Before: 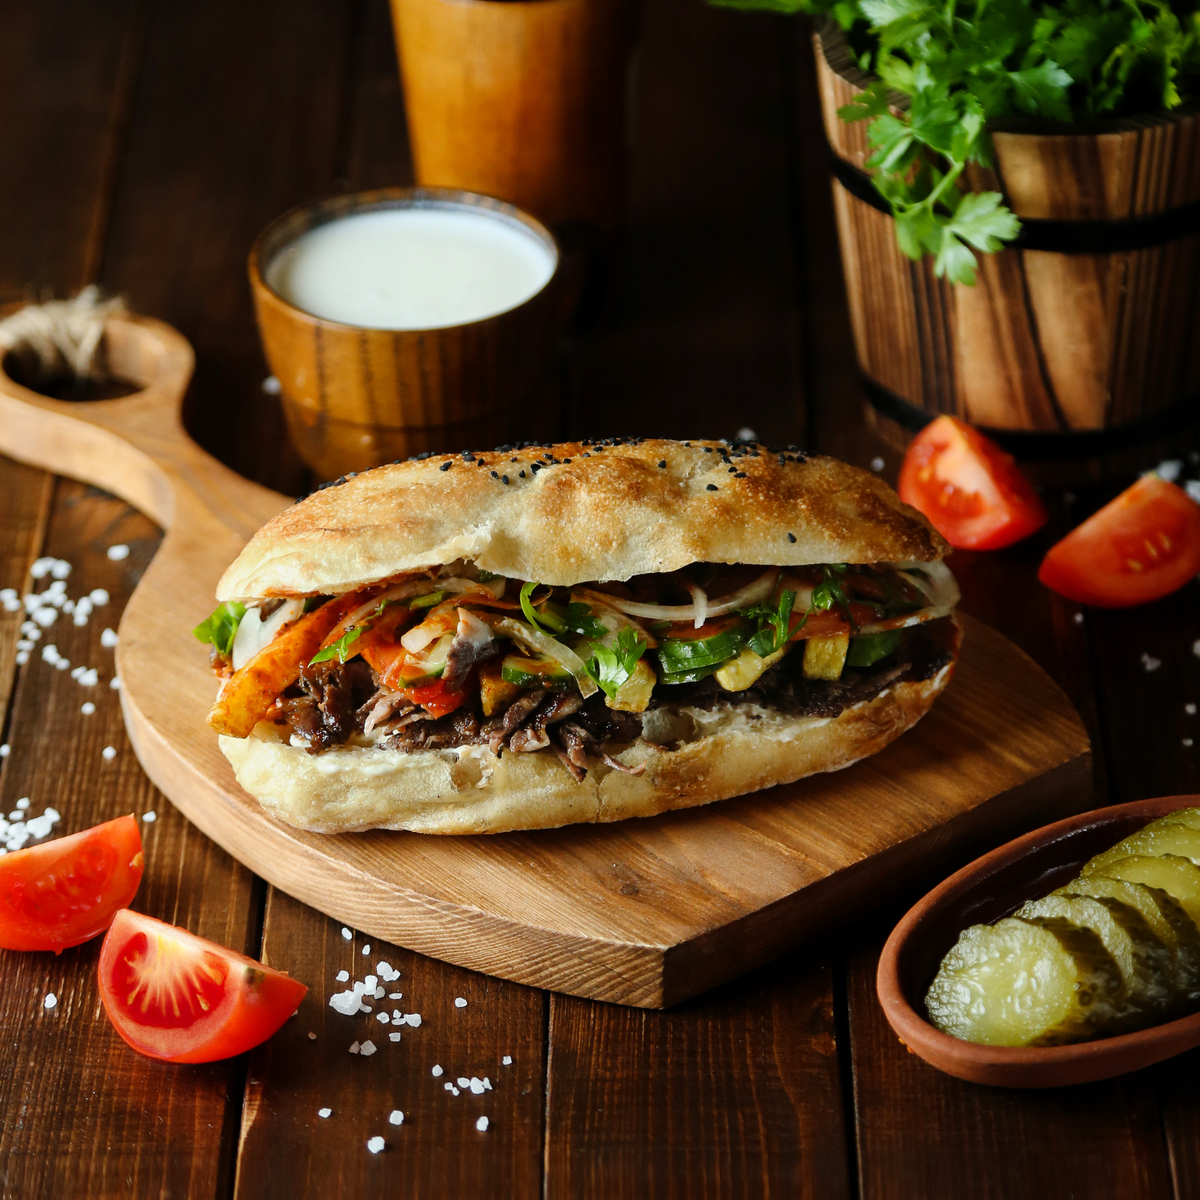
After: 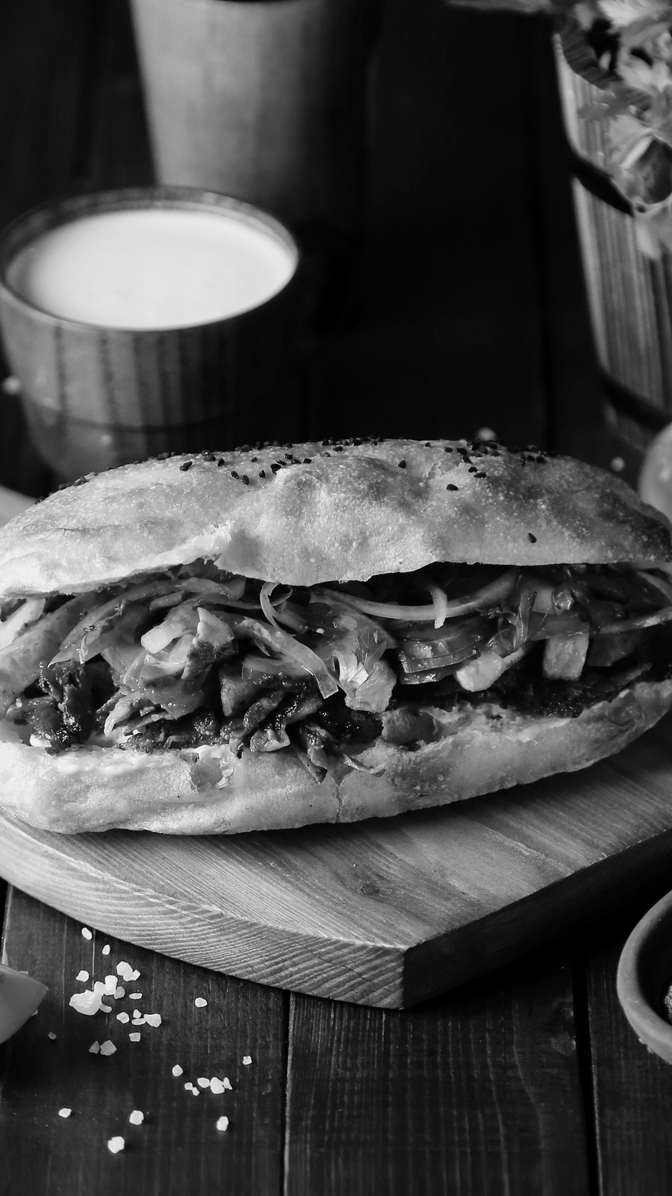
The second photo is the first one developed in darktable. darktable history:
crop: left 21.674%, right 22.086%
monochrome: a 32, b 64, size 2.3
